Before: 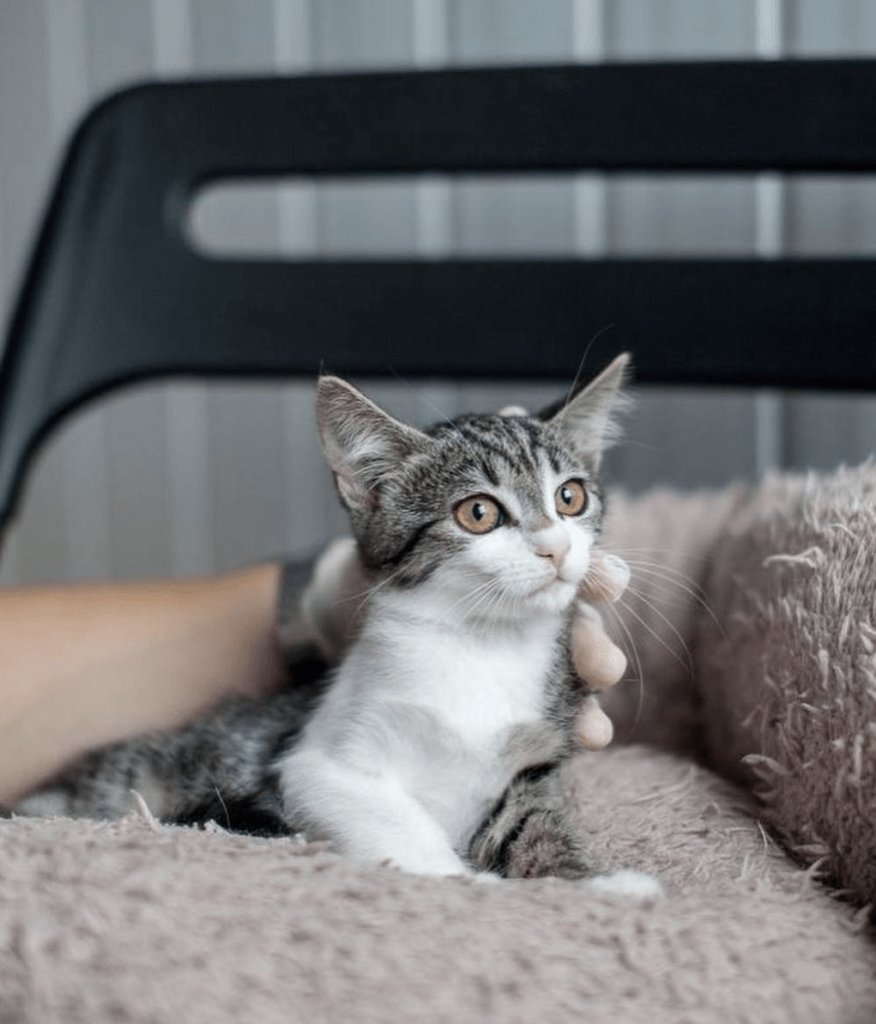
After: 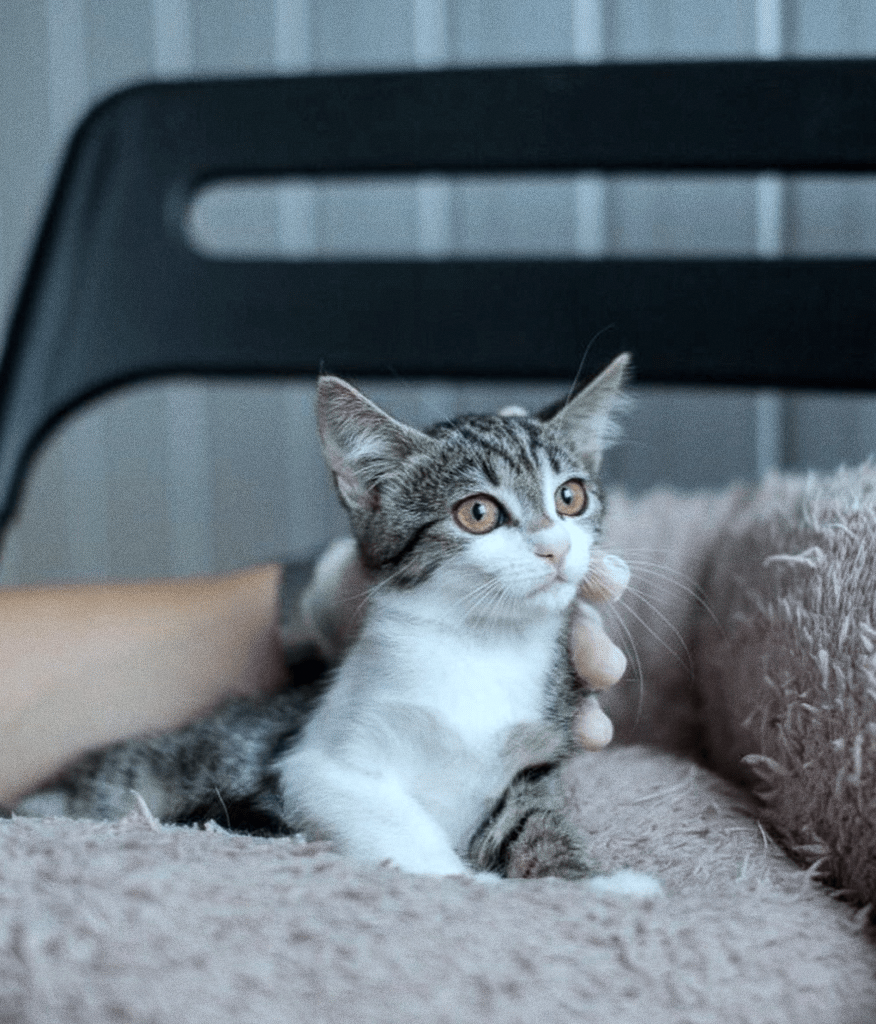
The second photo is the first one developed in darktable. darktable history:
color calibration: illuminant Planckian (black body), x 0.368, y 0.361, temperature 4275.92 K
white balance: red 1, blue 1
grain: on, module defaults
